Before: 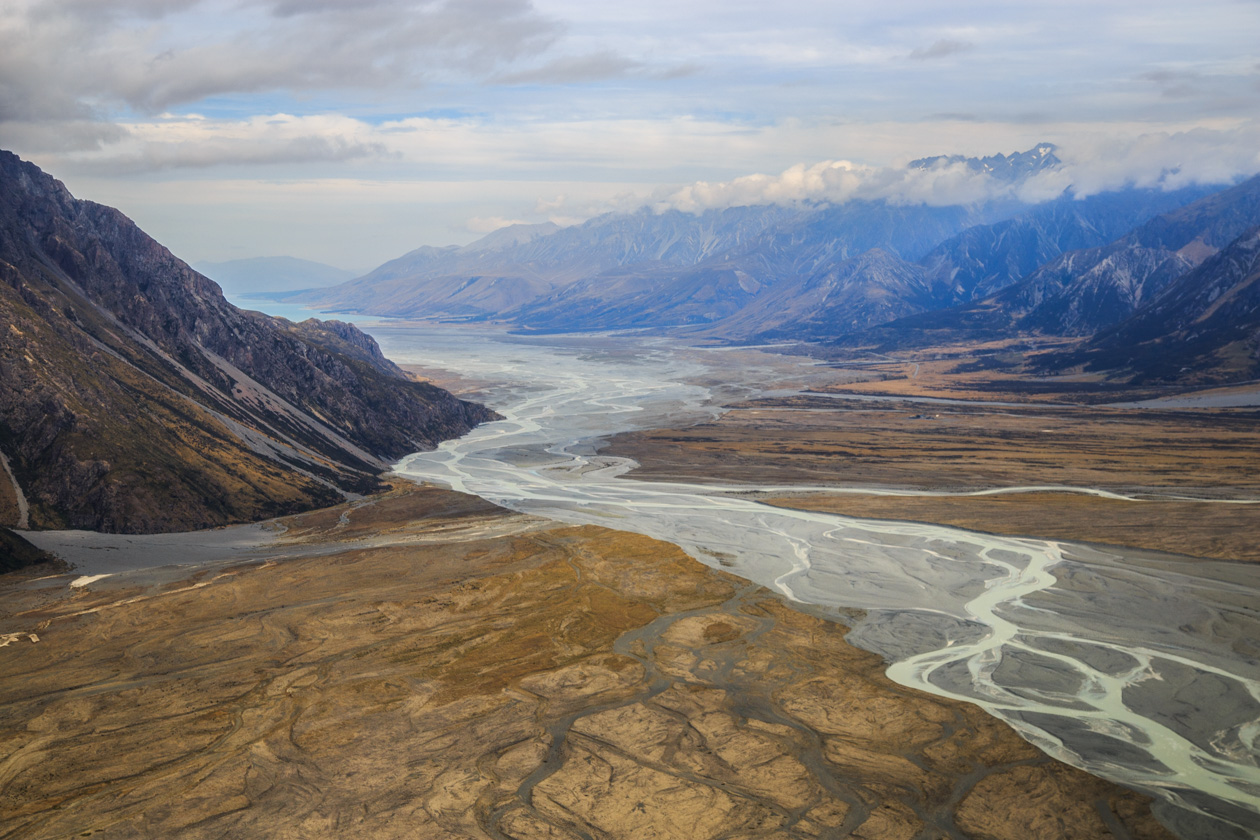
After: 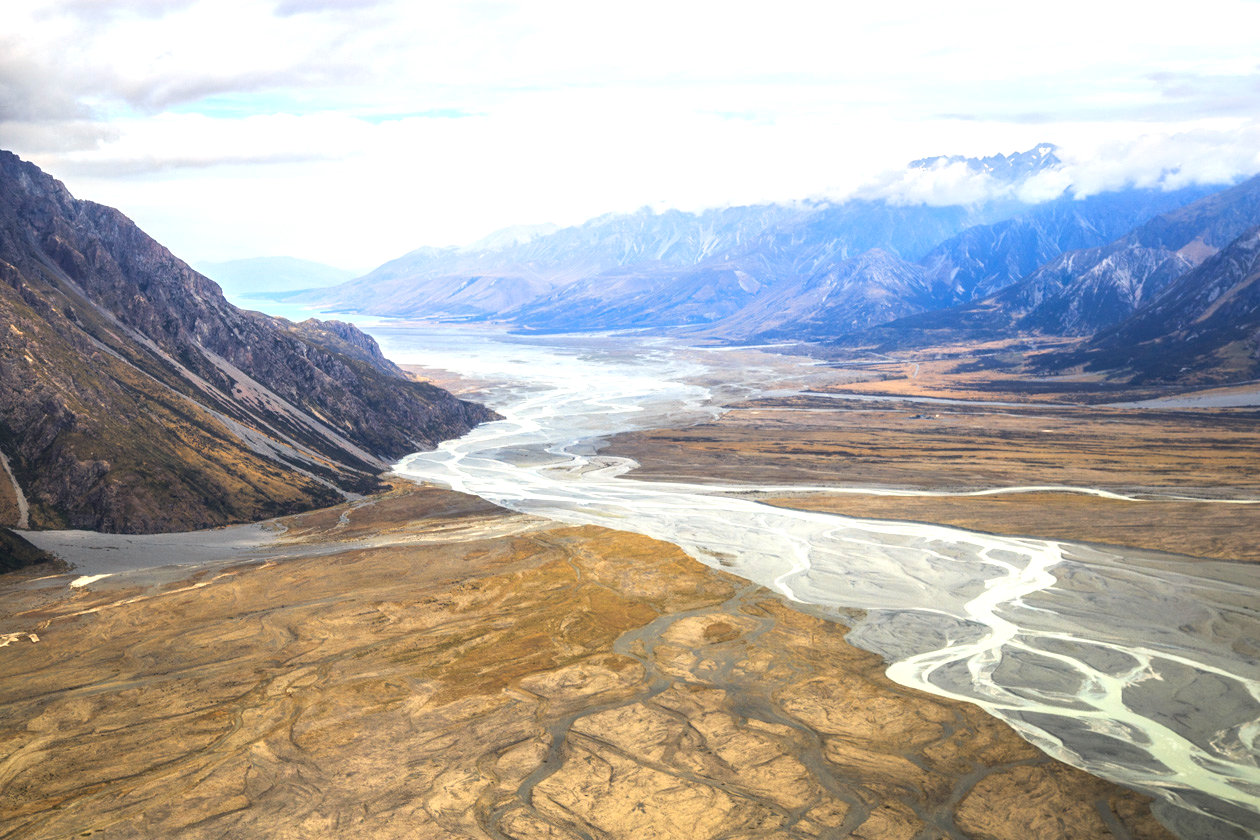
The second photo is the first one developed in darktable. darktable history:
exposure: exposure 1.091 EV, compensate exposure bias true, compensate highlight preservation false
levels: mode automatic, white 99.91%, levels [0, 0.394, 0.787]
